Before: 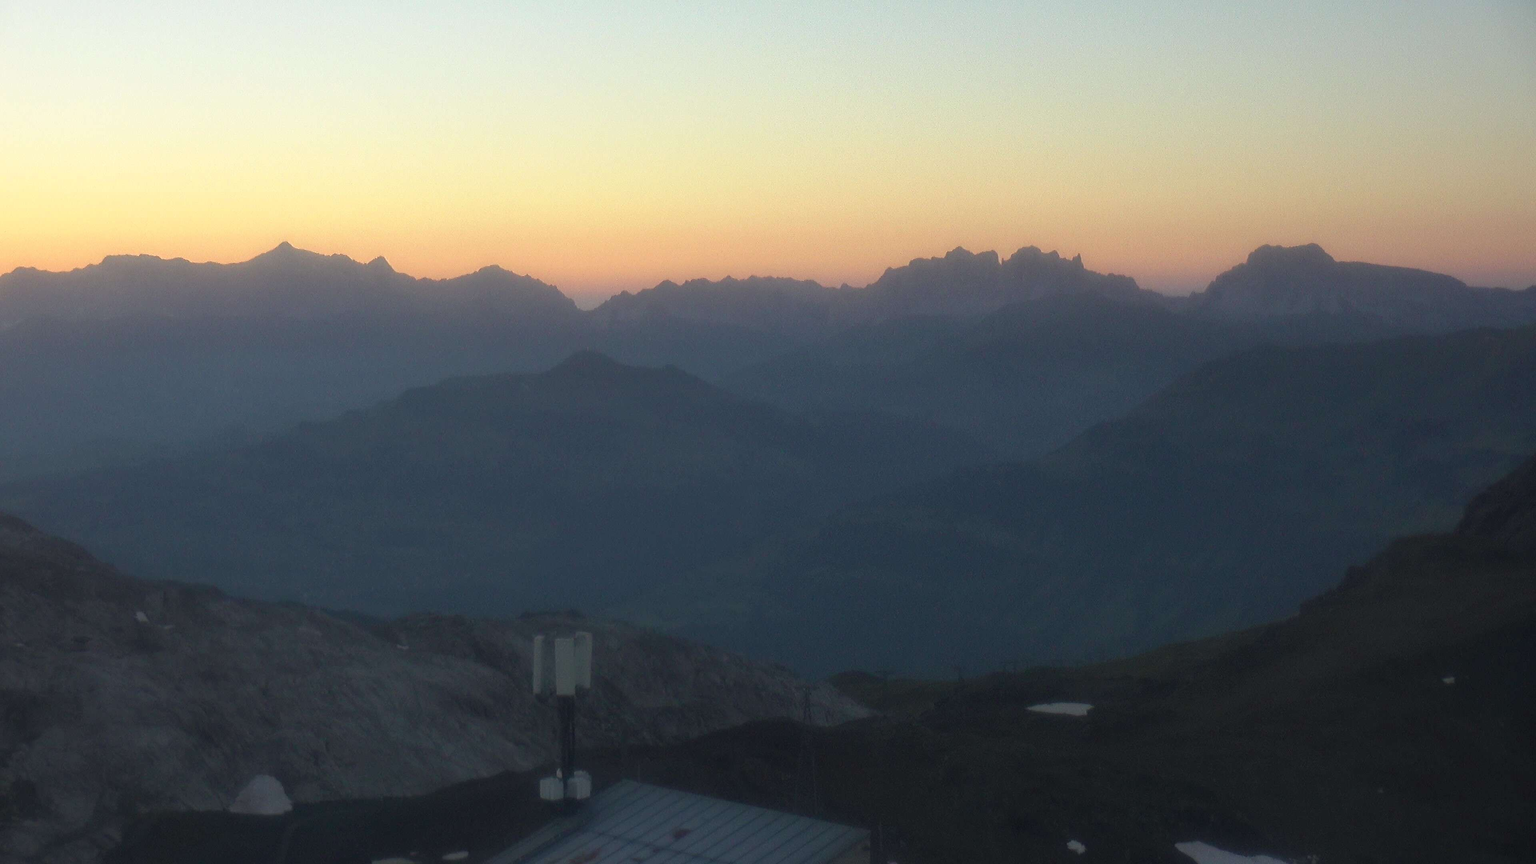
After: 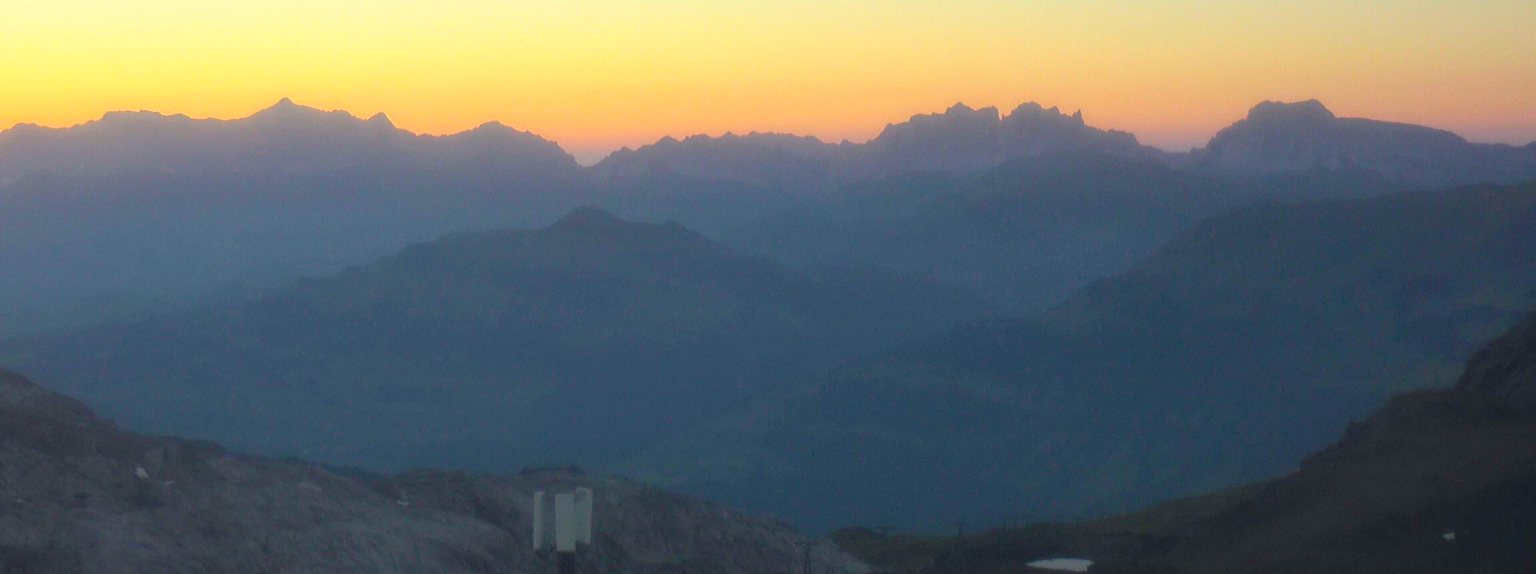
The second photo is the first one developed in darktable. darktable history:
tone curve: curves: ch0 [(0, 0) (0.641, 0.691) (1, 1)]
color balance rgb: linear chroma grading › global chroma 15%, perceptual saturation grading › global saturation 30%
crop: top 16.727%, bottom 16.727%
contrast brightness saturation: contrast 0.05, brightness 0.06, saturation 0.01
